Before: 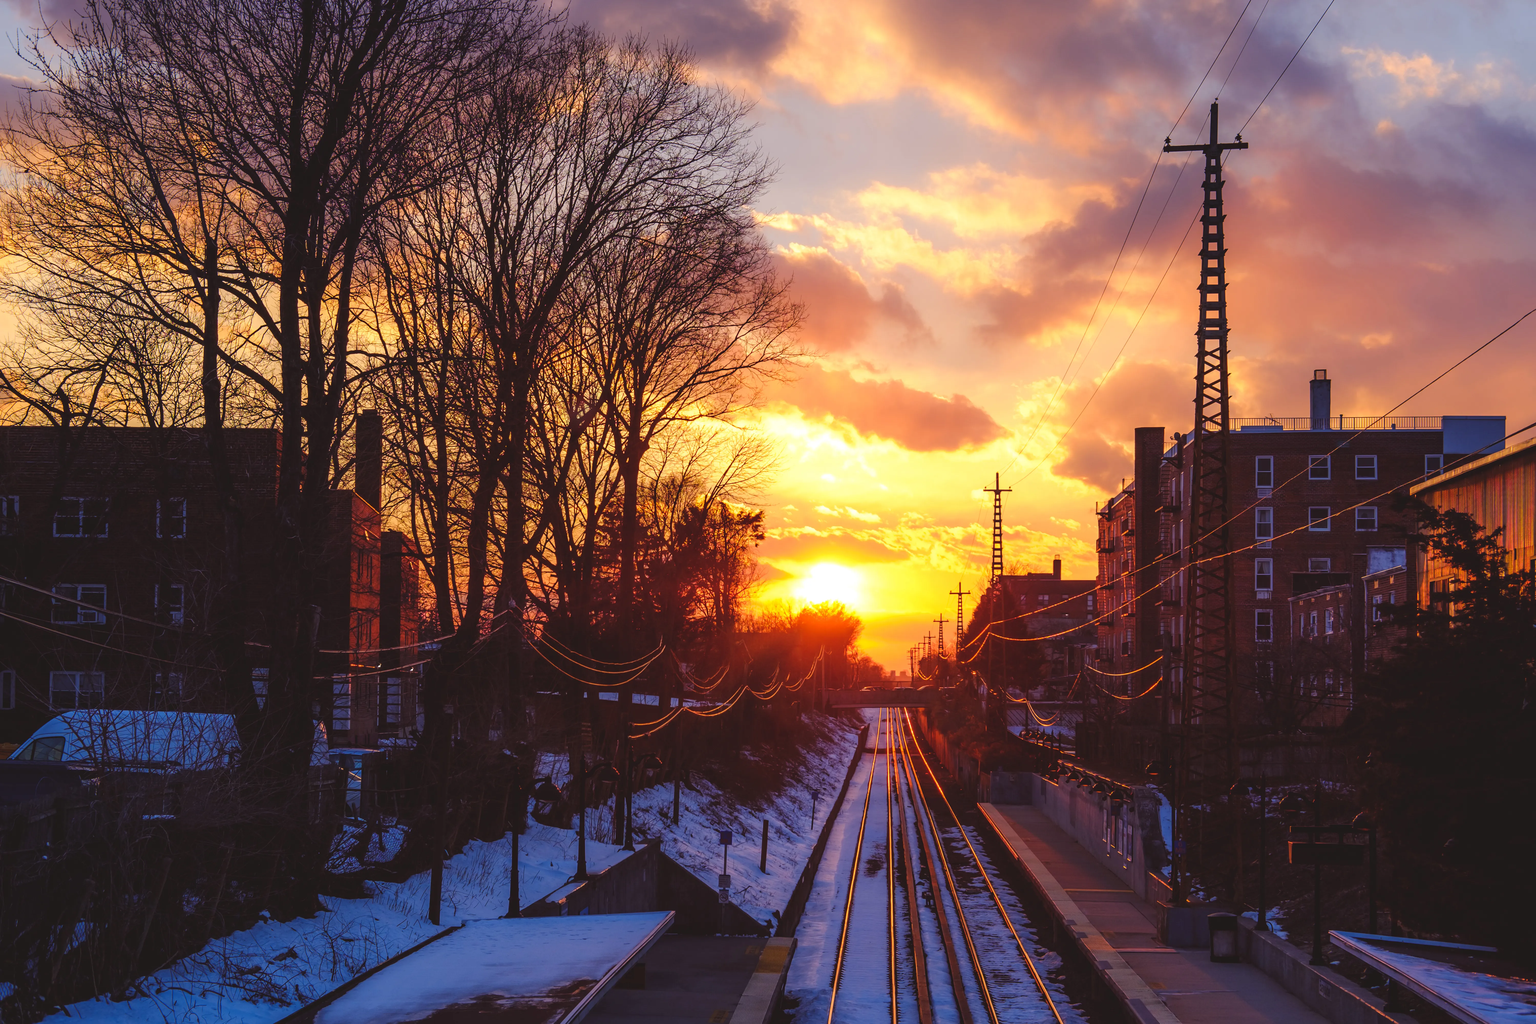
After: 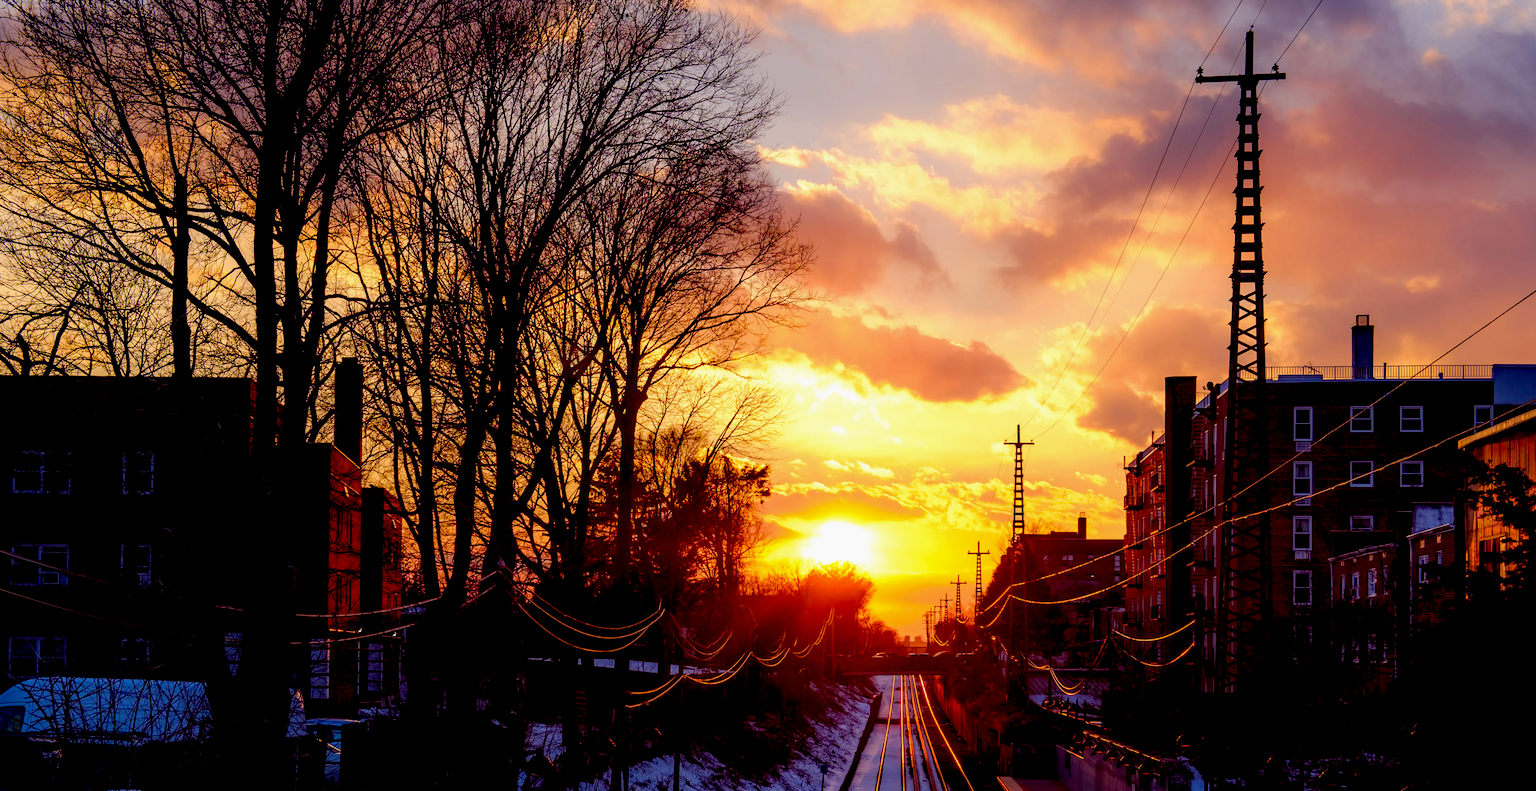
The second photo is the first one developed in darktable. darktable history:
crop: left 2.737%, top 7.287%, right 3.421%, bottom 20.179%
exposure: black level correction 0.029, exposure -0.073 EV, compensate highlight preservation false
